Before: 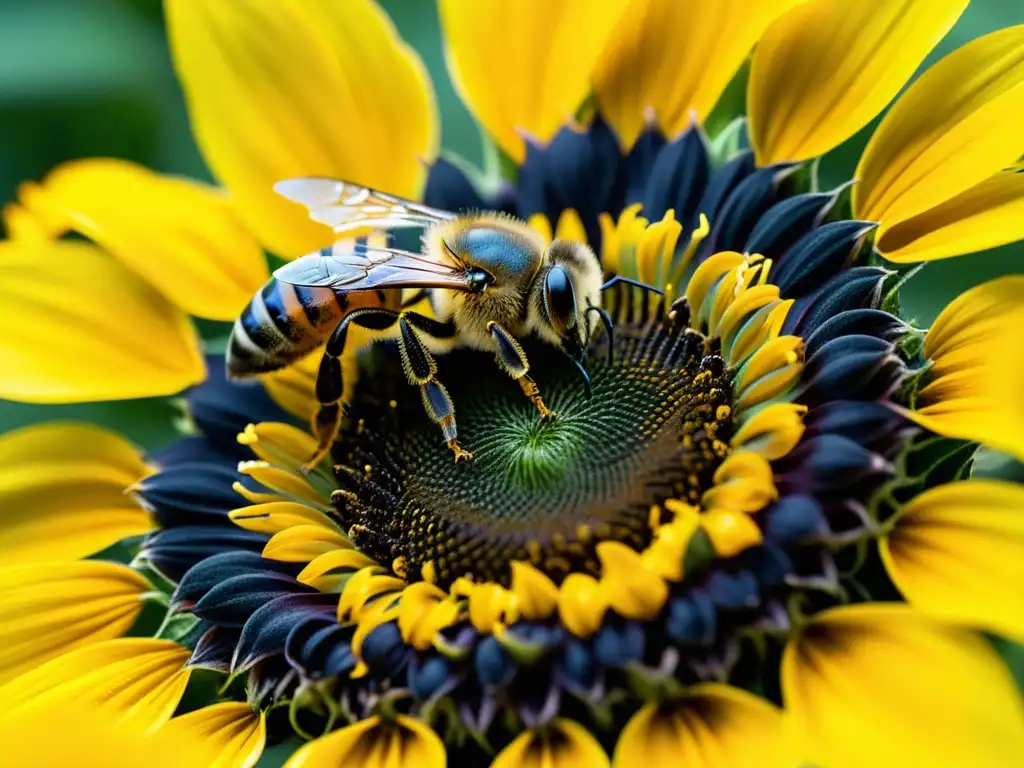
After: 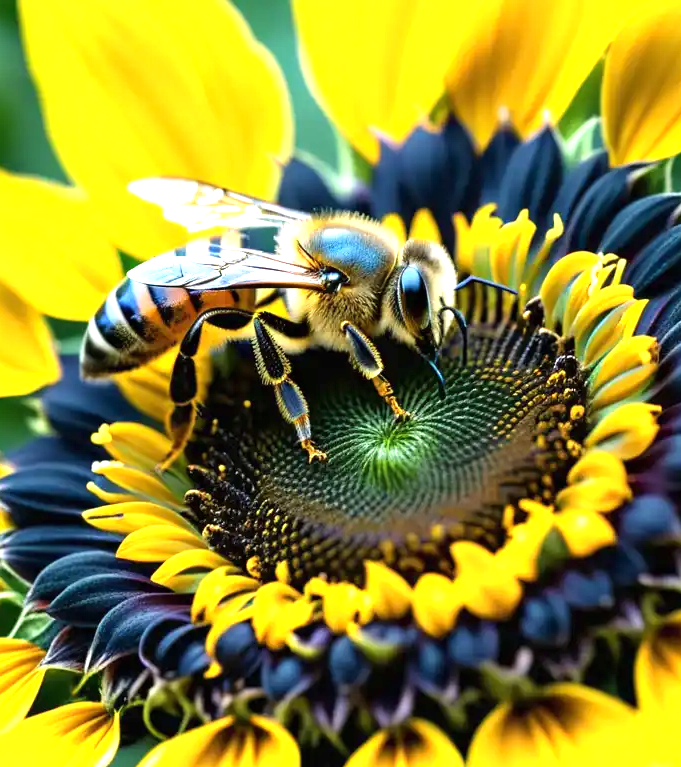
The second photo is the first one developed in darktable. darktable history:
exposure: black level correction 0, exposure 0.947 EV, compensate exposure bias true, compensate highlight preservation false
crop and rotate: left 14.286%, right 19.167%
